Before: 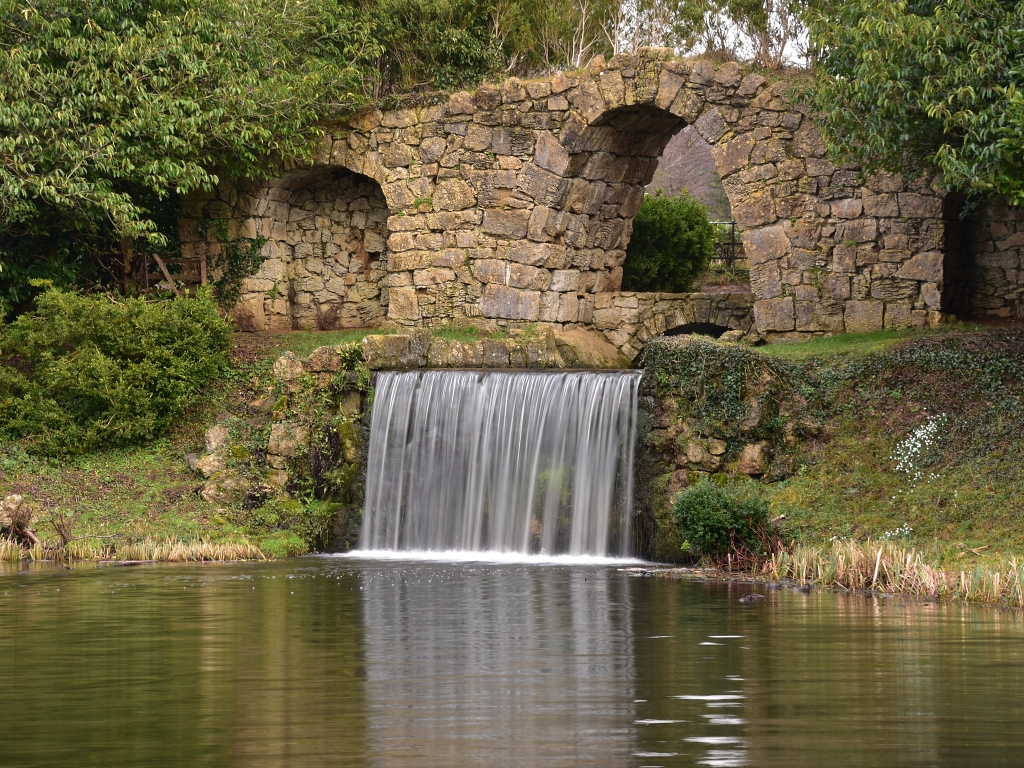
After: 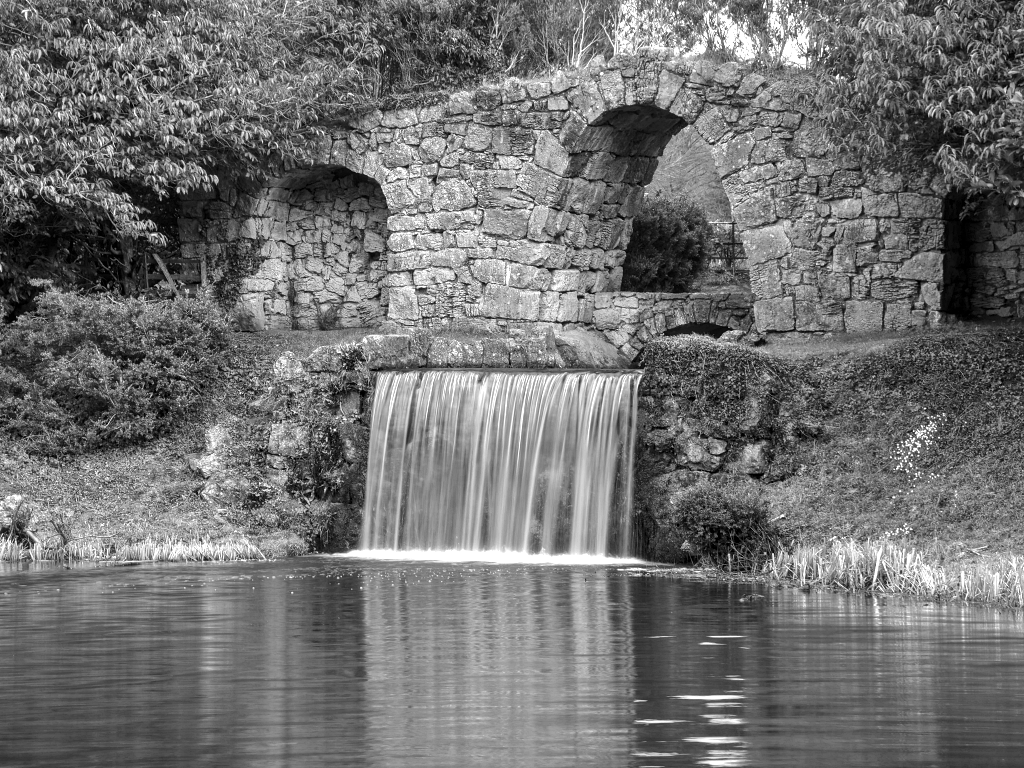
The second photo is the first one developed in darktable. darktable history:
monochrome: a 32, b 64, size 2.3
exposure: black level correction 0.001, exposure 0.5 EV, compensate exposure bias true, compensate highlight preservation false
local contrast: on, module defaults
white balance: red 0.986, blue 1.01
